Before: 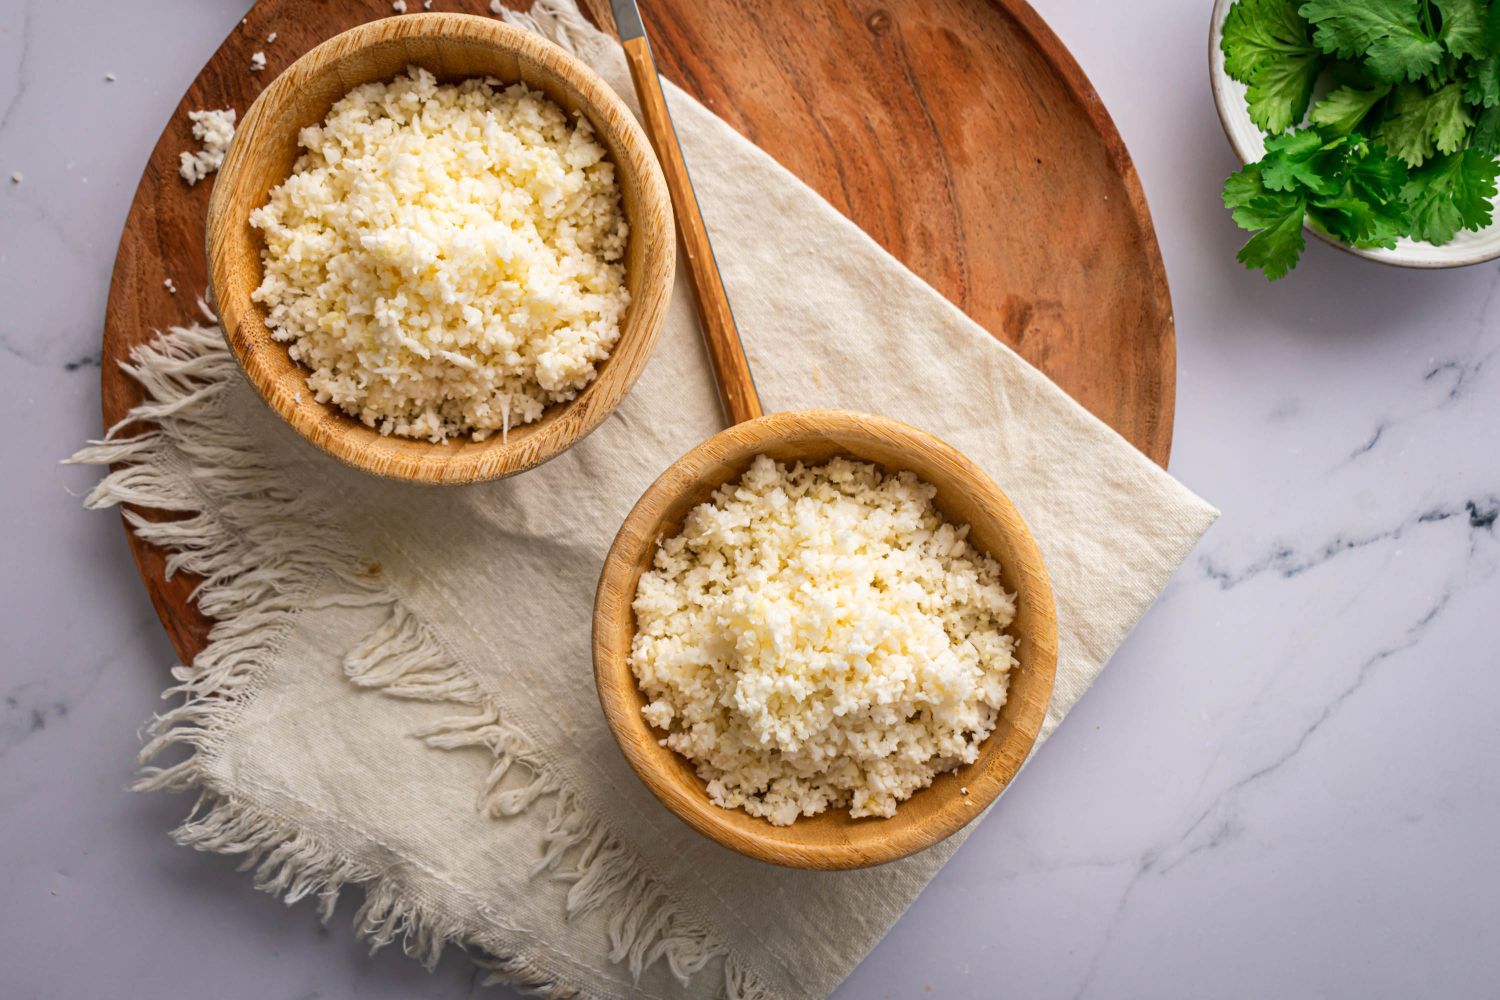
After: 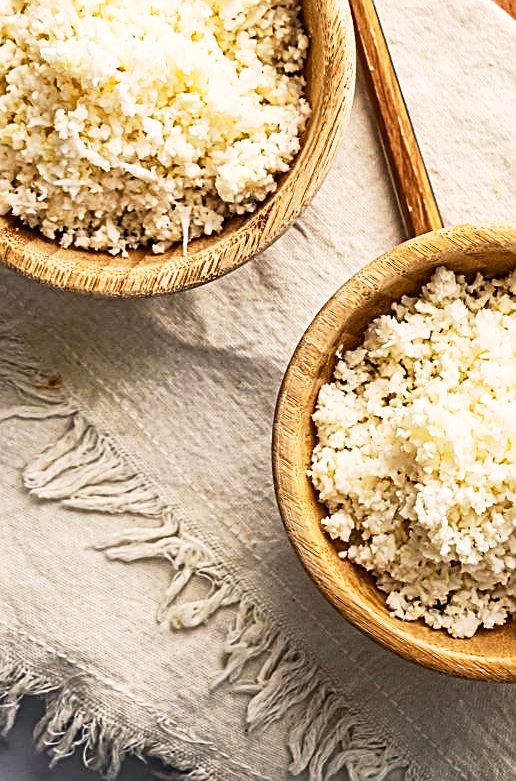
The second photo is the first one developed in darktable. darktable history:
contrast equalizer: y [[0.5, 0.5, 0.5, 0.539, 0.64, 0.611], [0.5 ×6], [0.5 ×6], [0 ×6], [0 ×6]]
crop and rotate: left 21.372%, top 18.842%, right 44.205%, bottom 2.966%
tone equalizer: on, module defaults
sharpen: on, module defaults
color correction: highlights a* 2.93, highlights b* 5, shadows a* -2.65, shadows b* -4.91, saturation 0.802
contrast brightness saturation: brightness -0.1
base curve: curves: ch0 [(0, 0) (0.005, 0.002) (0.193, 0.295) (0.399, 0.664) (0.75, 0.928) (1, 1)], preserve colors none
